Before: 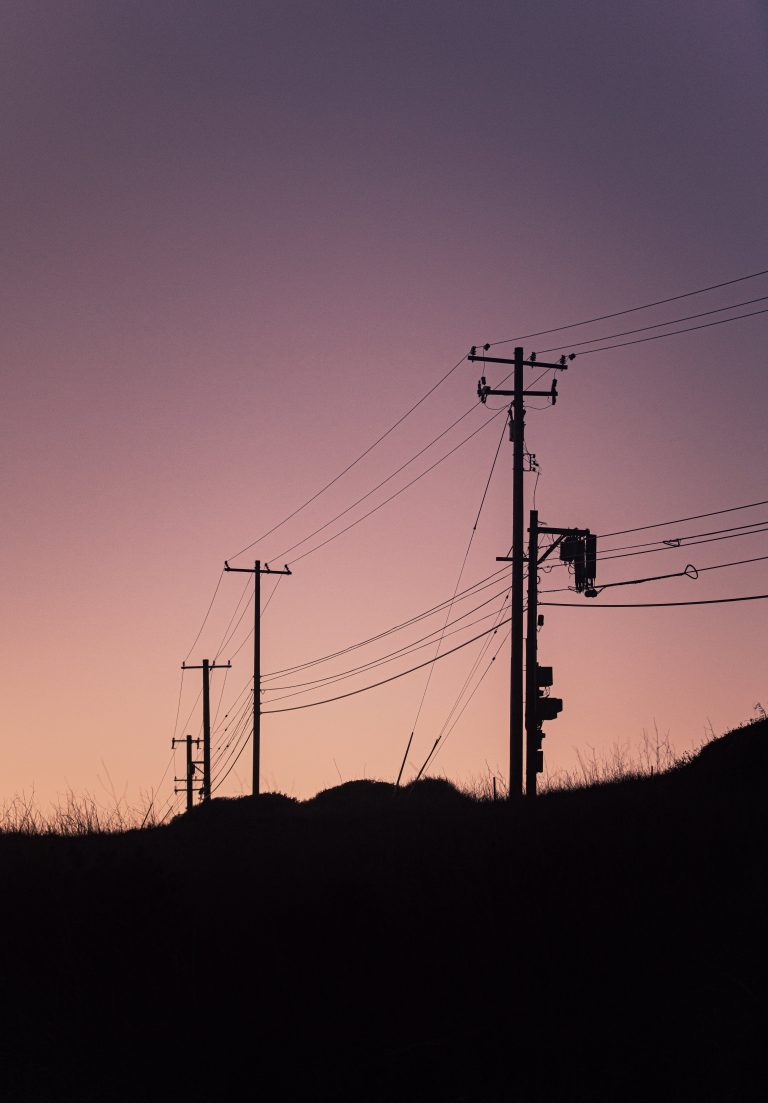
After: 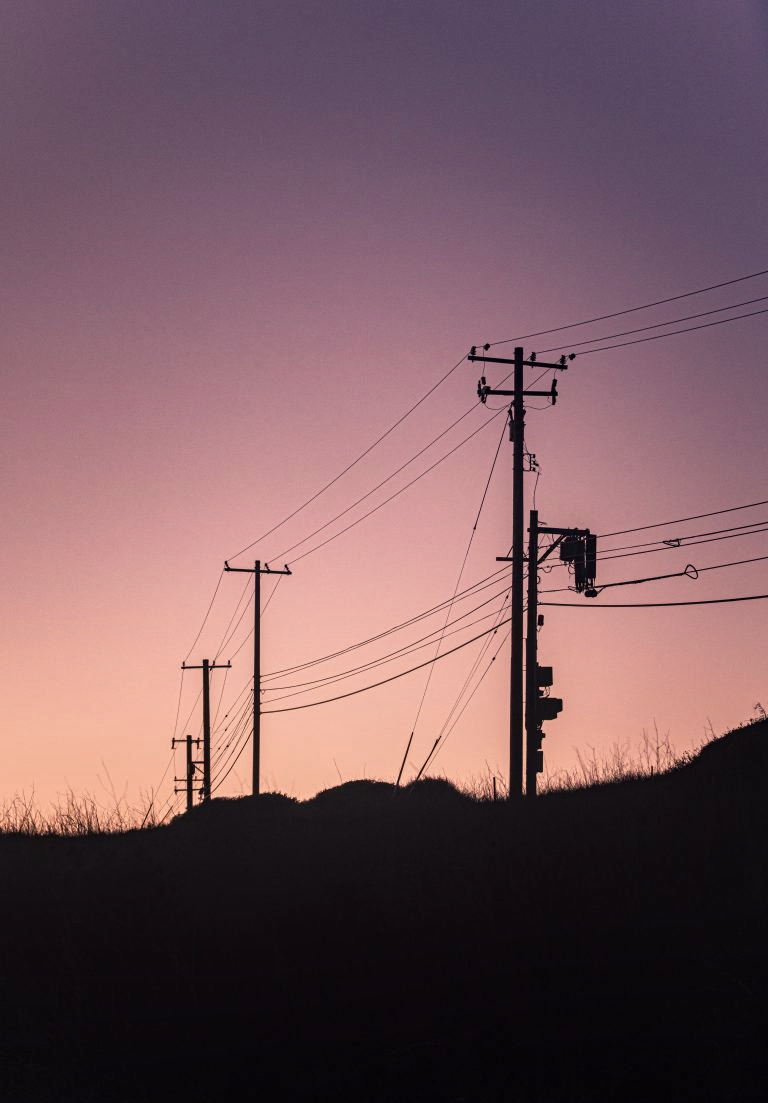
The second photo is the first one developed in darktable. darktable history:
local contrast: on, module defaults
color balance rgb: highlights gain › chroma 2.073%, highlights gain › hue 45.9°, perceptual saturation grading › global saturation -9.986%, perceptual saturation grading › highlights -26.637%, perceptual saturation grading › shadows 21.048%, perceptual brilliance grading › global brilliance 11.749%, global vibrance 20%
